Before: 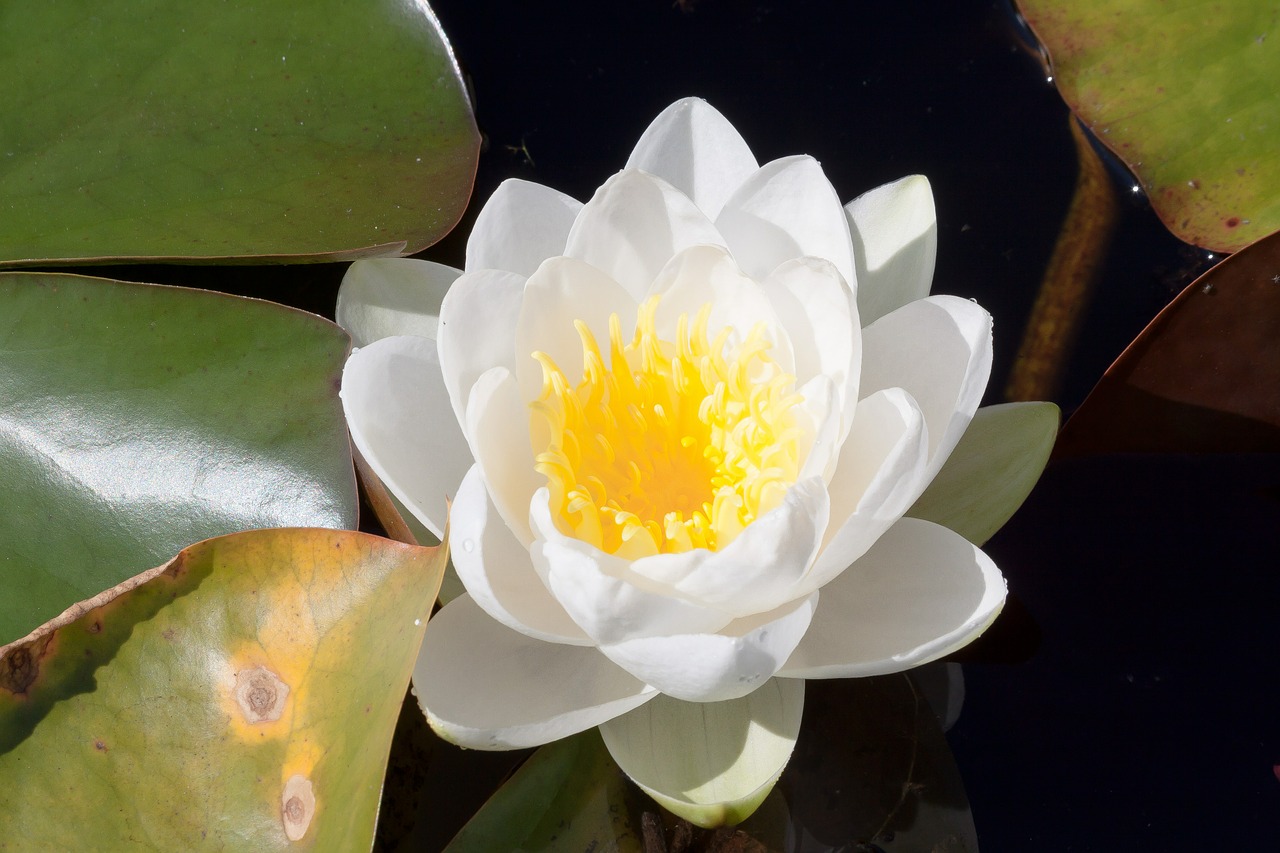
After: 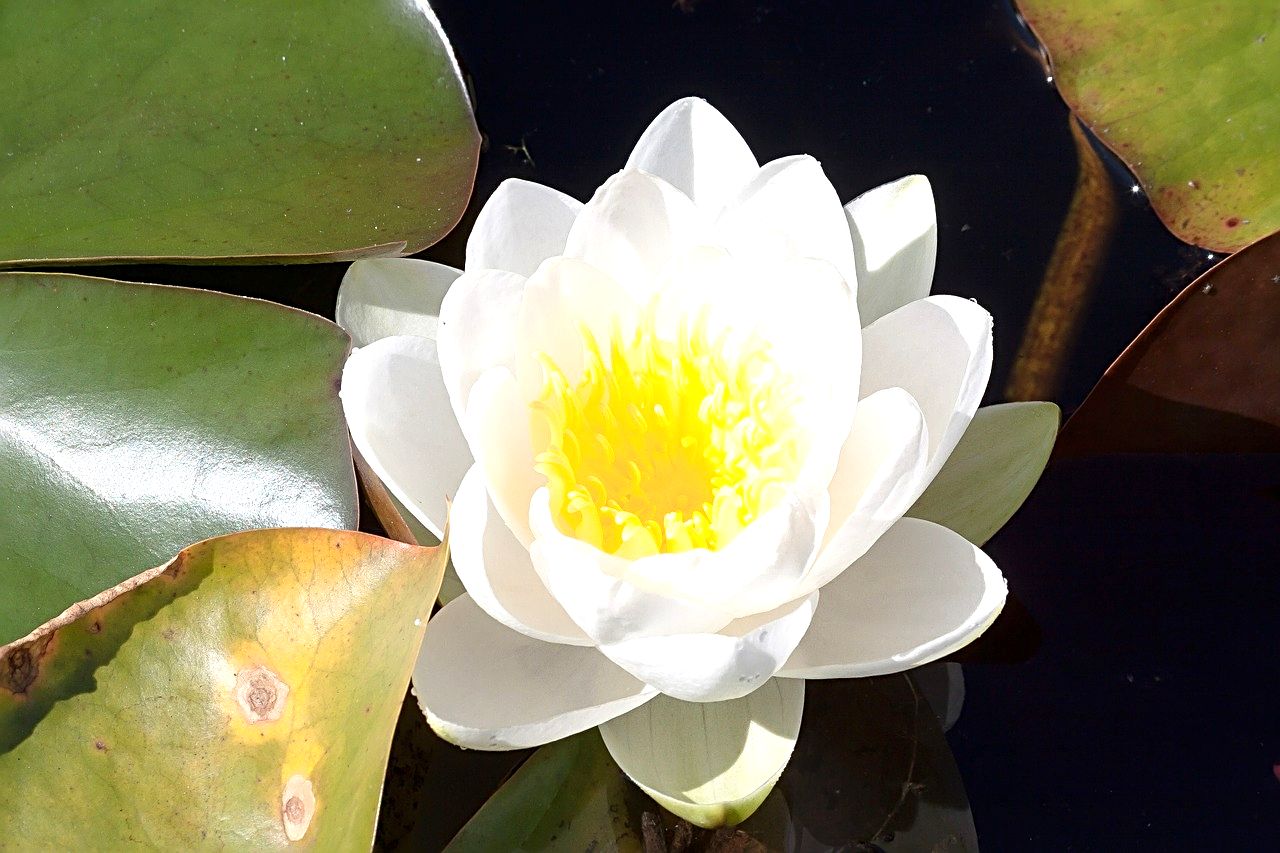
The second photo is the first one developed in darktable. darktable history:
sharpen: radius 3.095
exposure: exposure 0.603 EV, compensate highlight preservation false
tone equalizer: on, module defaults
